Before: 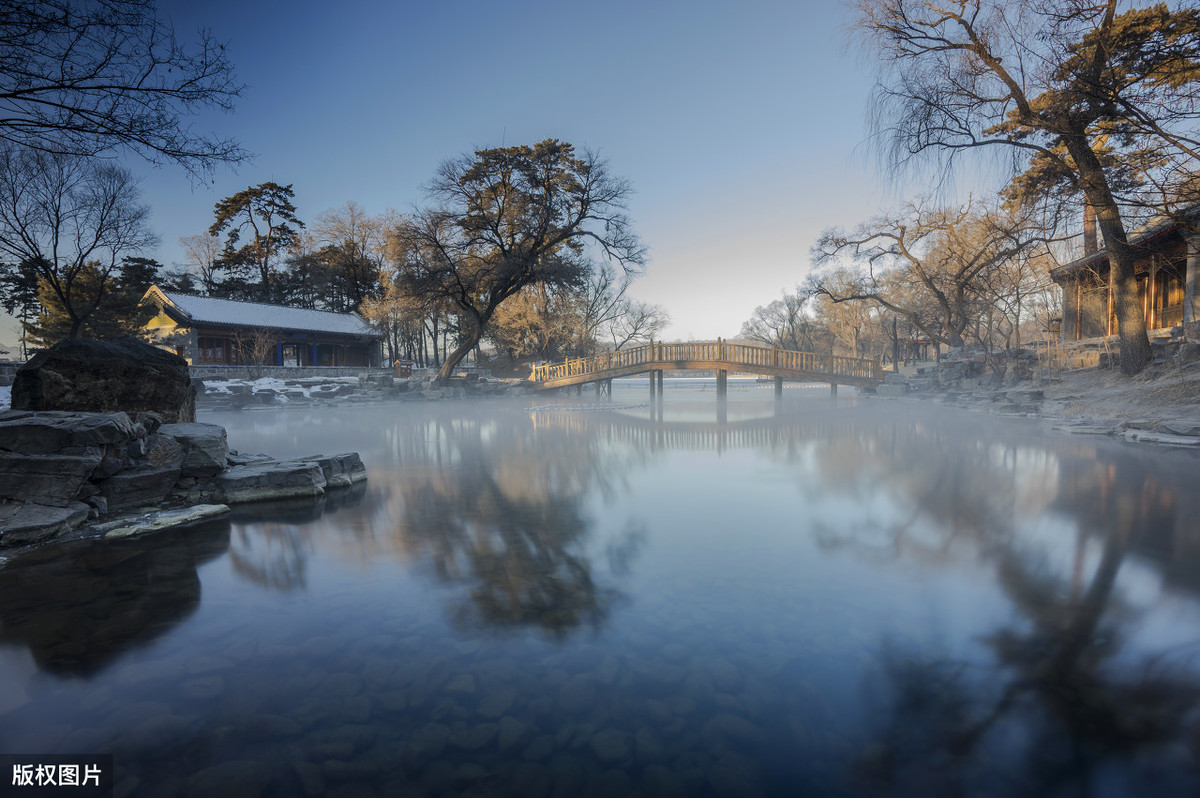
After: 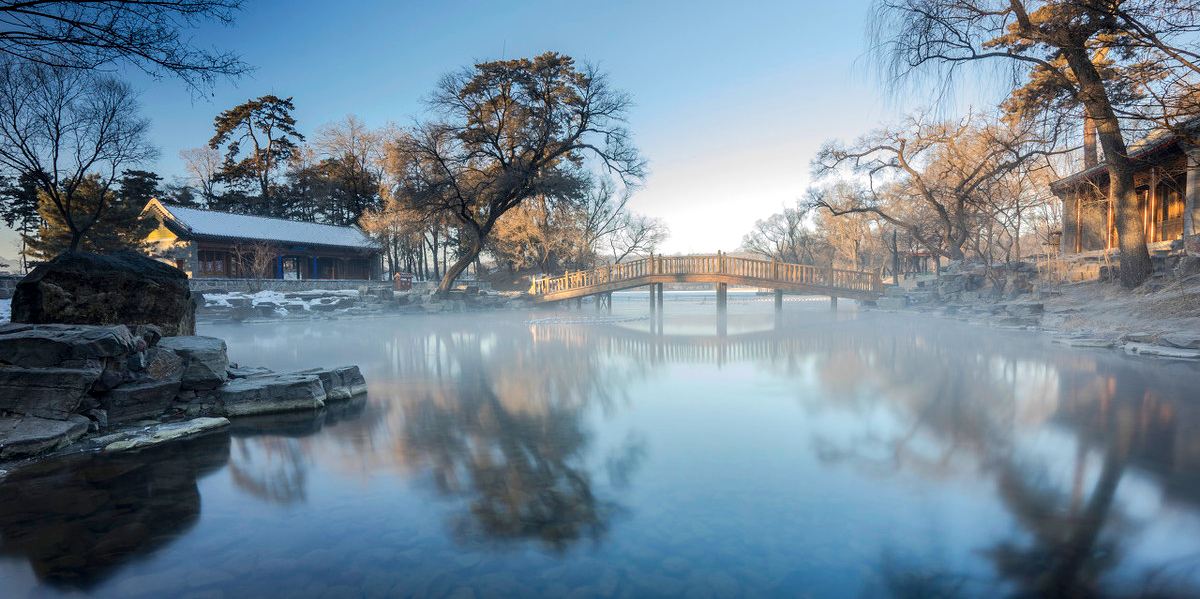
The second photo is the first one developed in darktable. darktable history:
exposure: black level correction 0.001, exposure 0.499 EV, compensate highlight preservation false
crop: top 11.021%, bottom 13.889%
